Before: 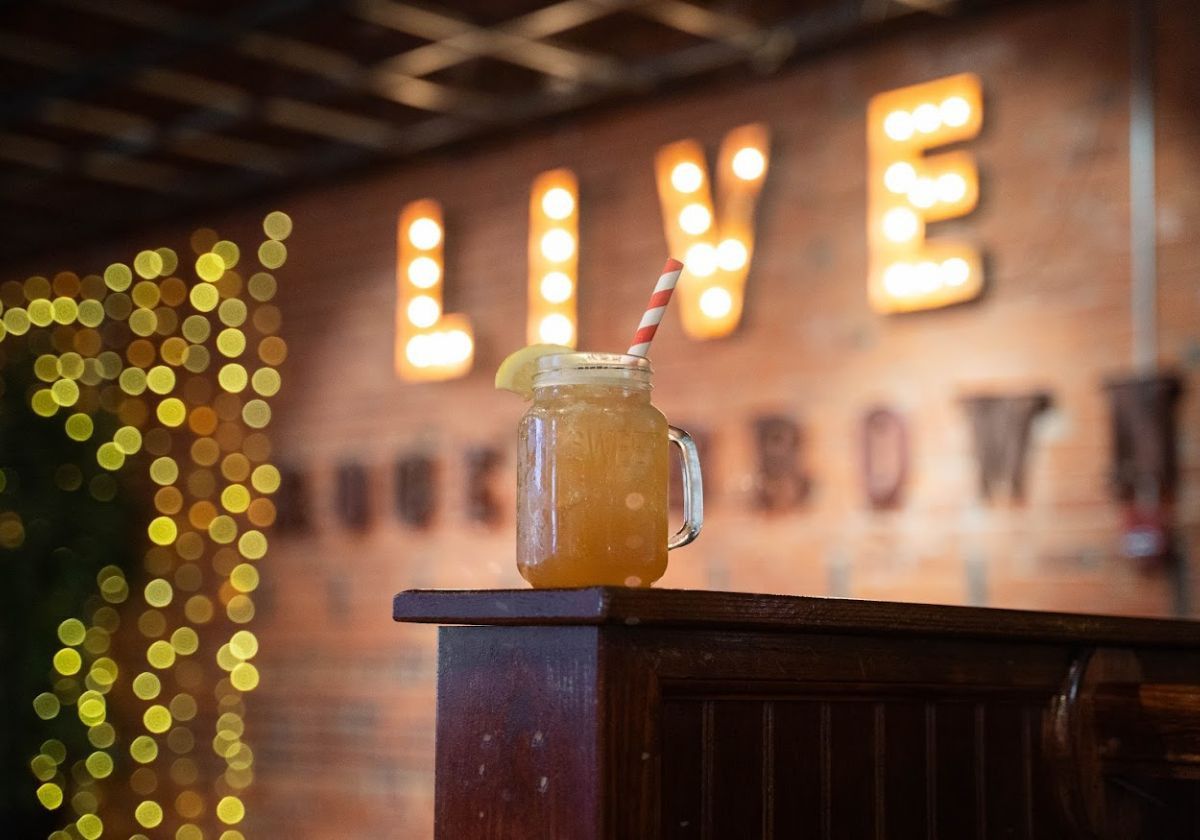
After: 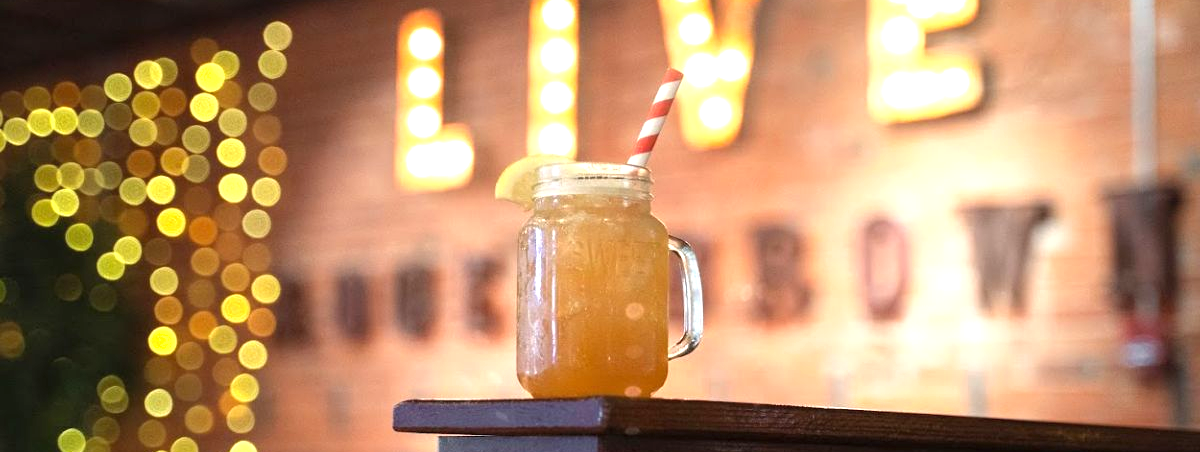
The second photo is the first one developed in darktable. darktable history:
crop and rotate: top 22.723%, bottom 23.368%
shadows and highlights: shadows 25.21, highlights -26.26
exposure: black level correction 0, exposure 0.897 EV, compensate highlight preservation false
color zones: curves: ch0 [(0.25, 0.5) (0.463, 0.627) (0.484, 0.637) (0.75, 0.5)]
